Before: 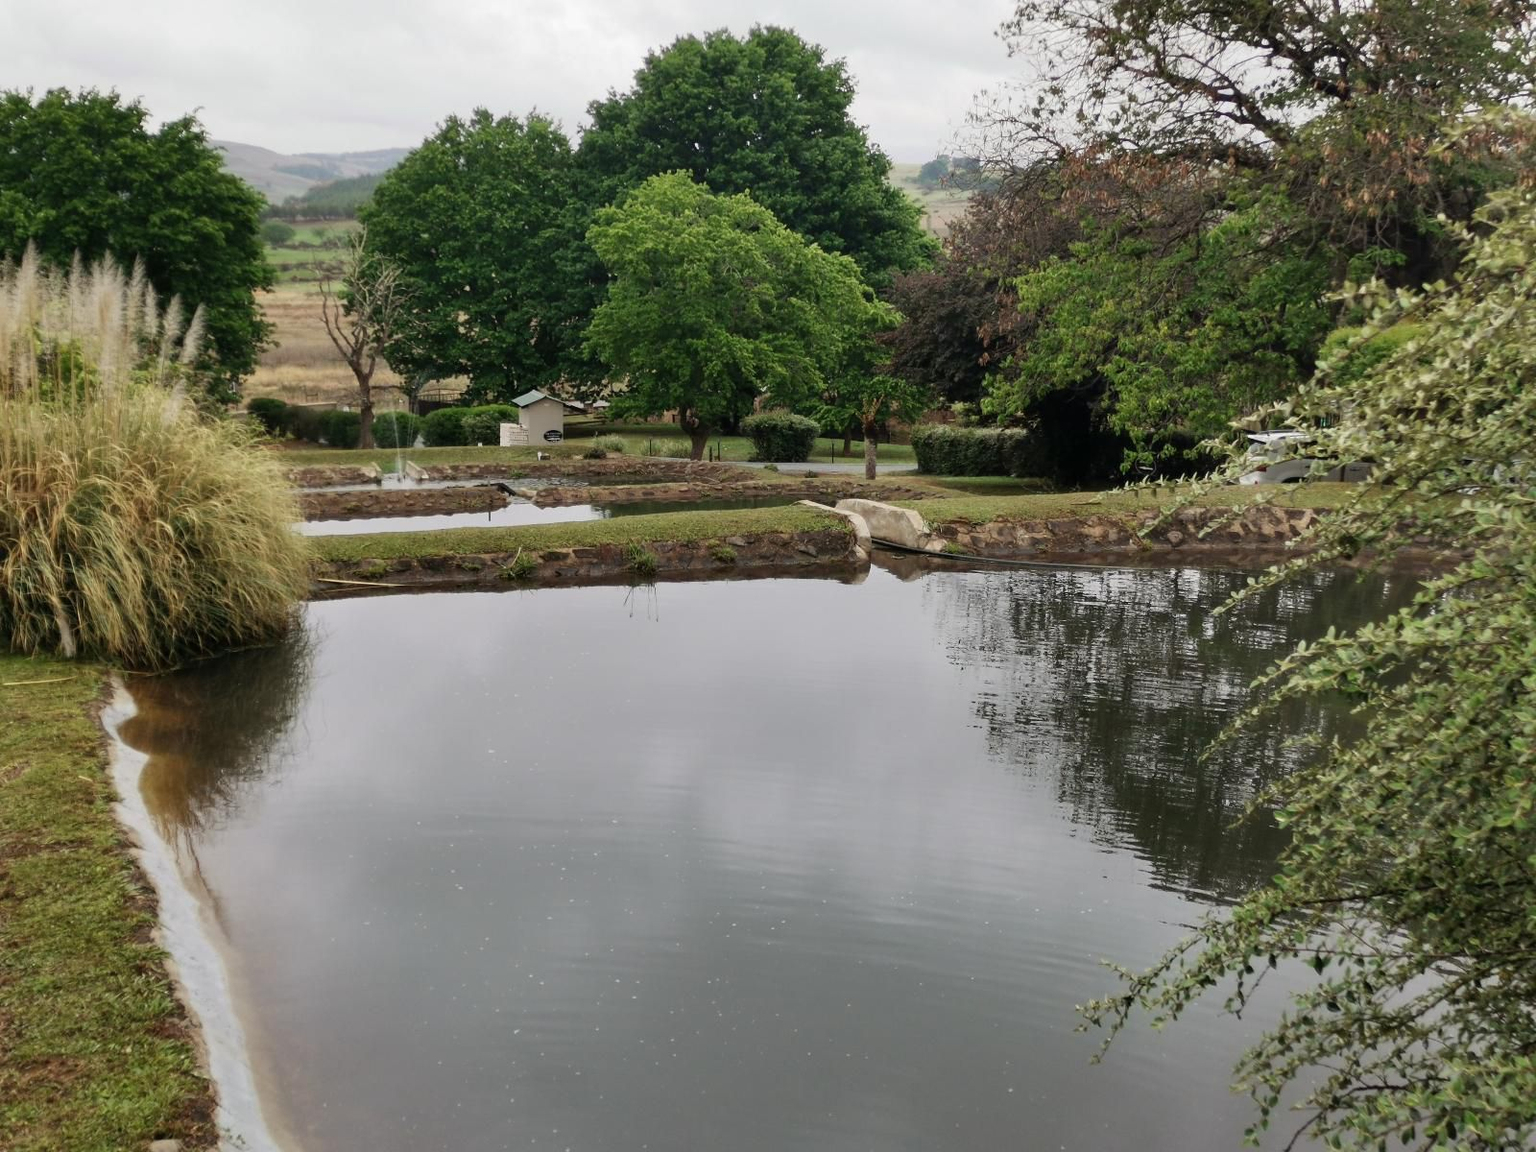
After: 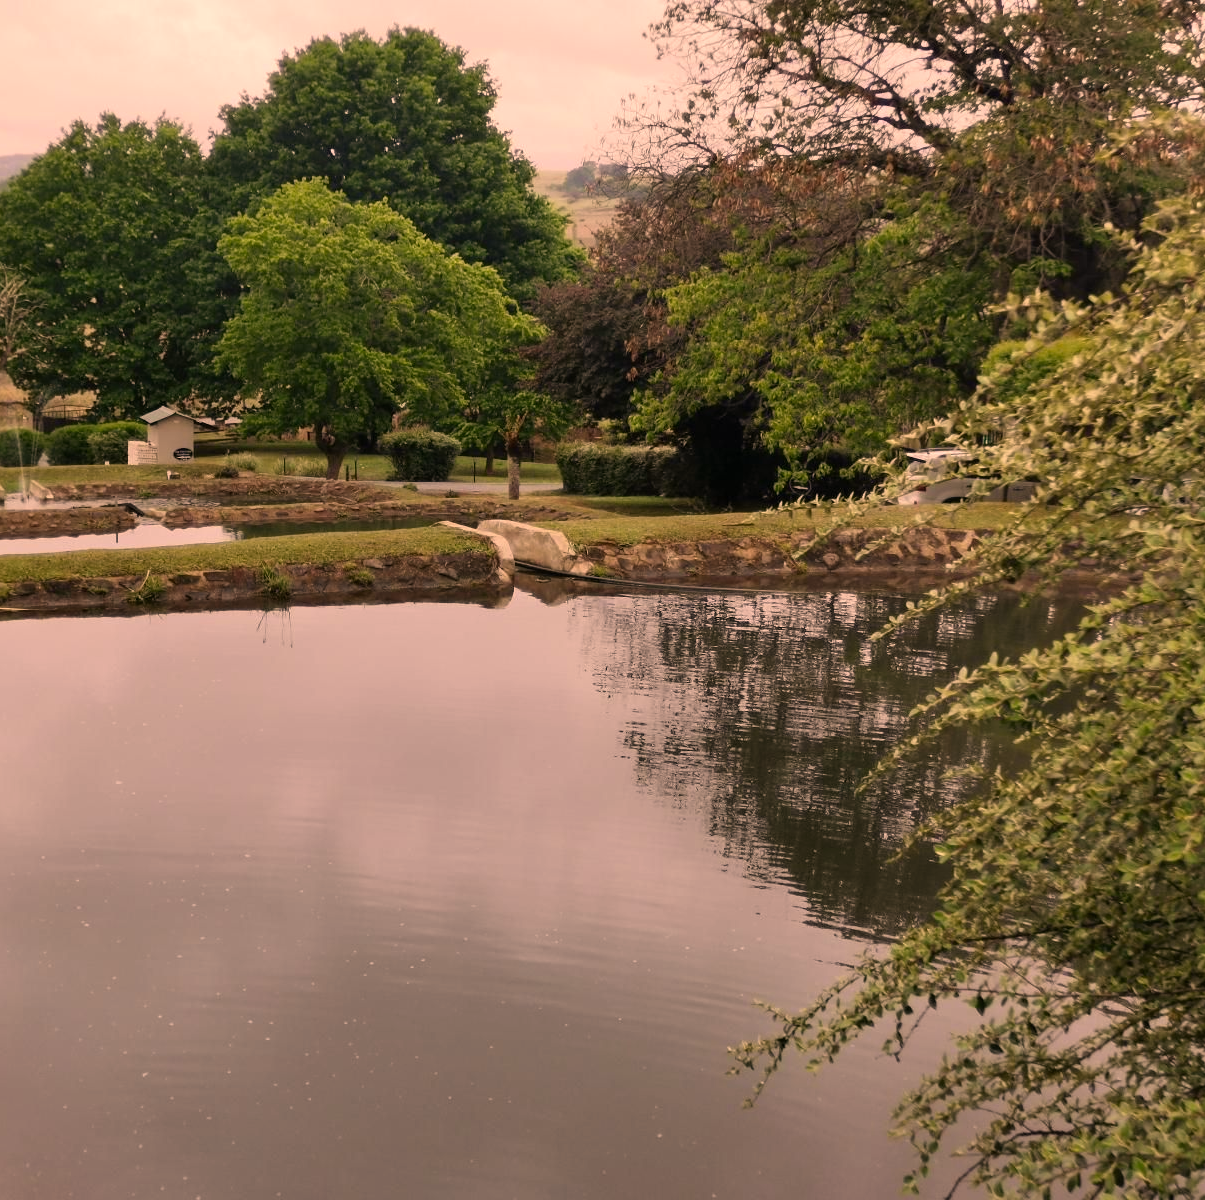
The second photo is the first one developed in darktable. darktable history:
crop and rotate: left 24.644%
color correction: highlights a* 21.58, highlights b* 22.34
